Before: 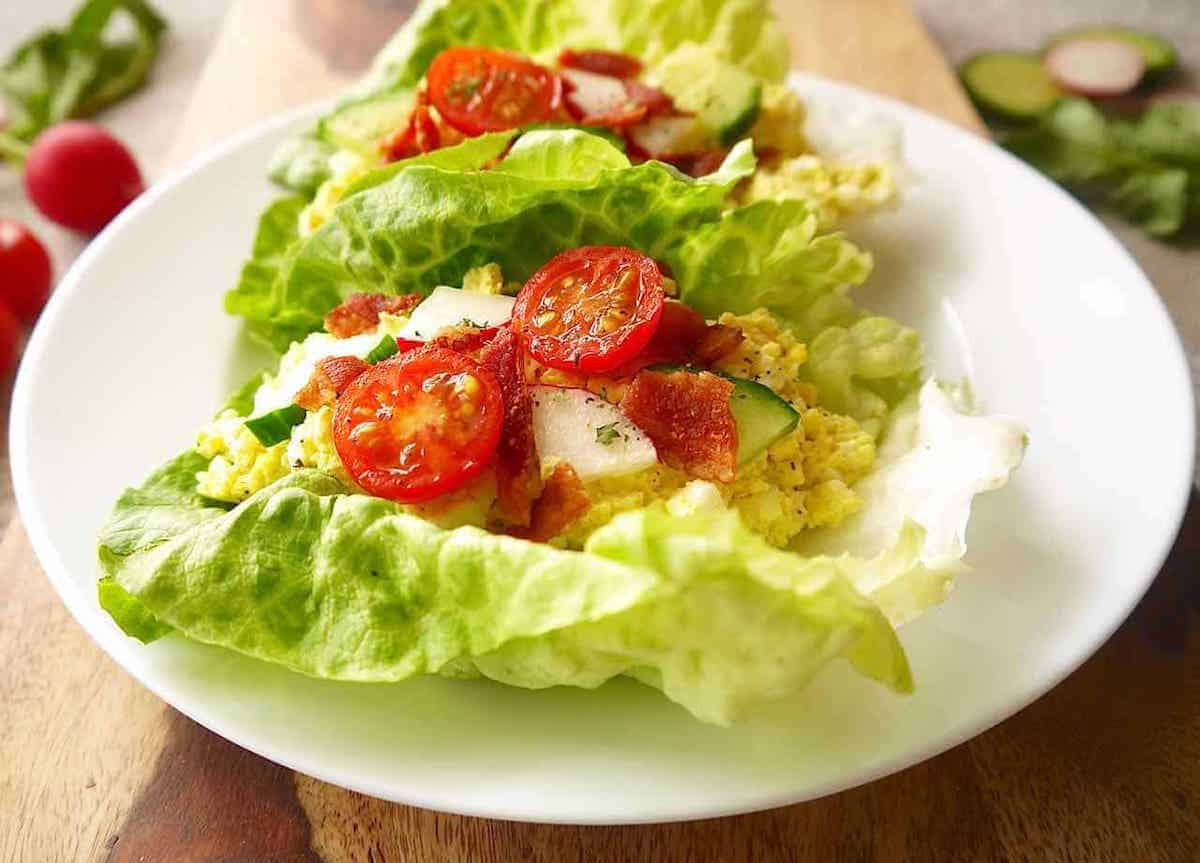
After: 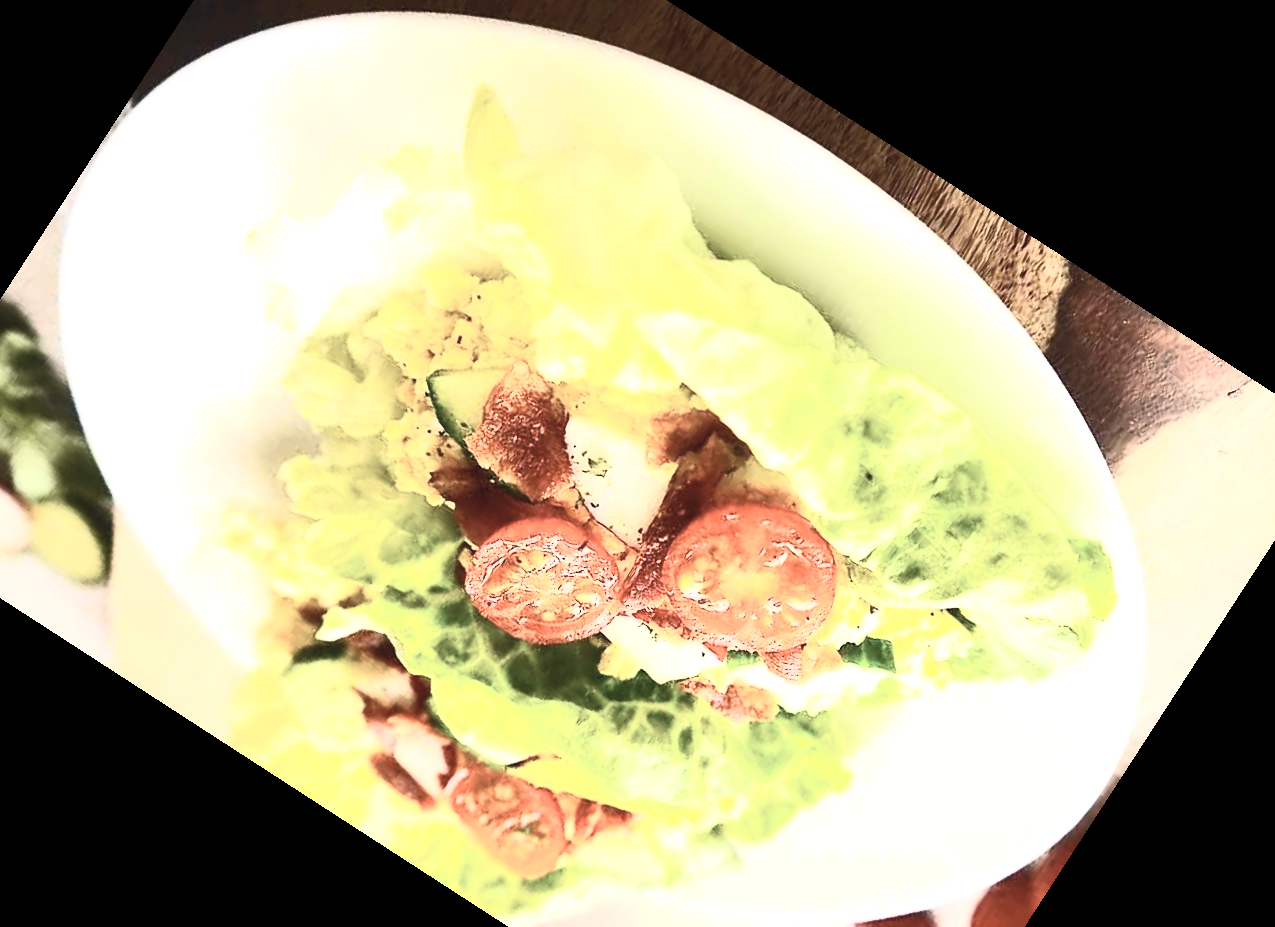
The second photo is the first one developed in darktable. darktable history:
tone equalizer: -8 EV -0.711 EV, -7 EV -0.666 EV, -6 EV -0.566 EV, -5 EV -0.394 EV, -3 EV 0.394 EV, -2 EV 0.6 EV, -1 EV 0.686 EV, +0 EV 0.738 EV, edges refinement/feathering 500, mask exposure compensation -1.57 EV, preserve details no
contrast brightness saturation: contrast 0.589, brightness 0.567, saturation -0.346
crop and rotate: angle 147.1°, left 9.164%, top 15.602%, right 4.467%, bottom 17.014%
